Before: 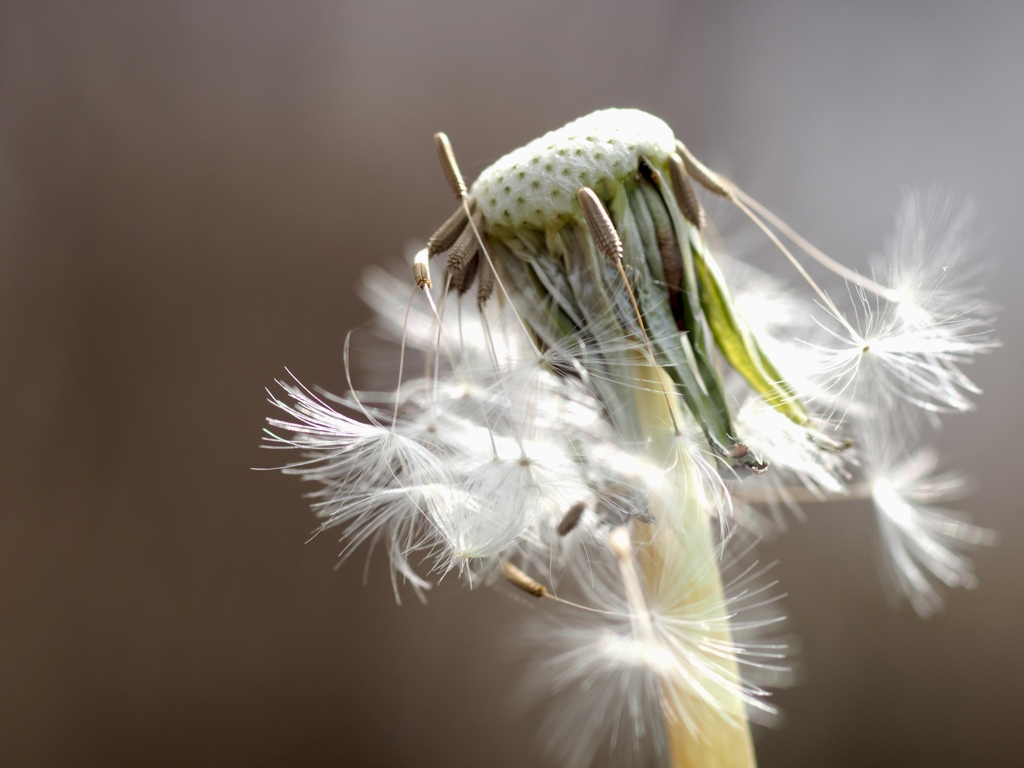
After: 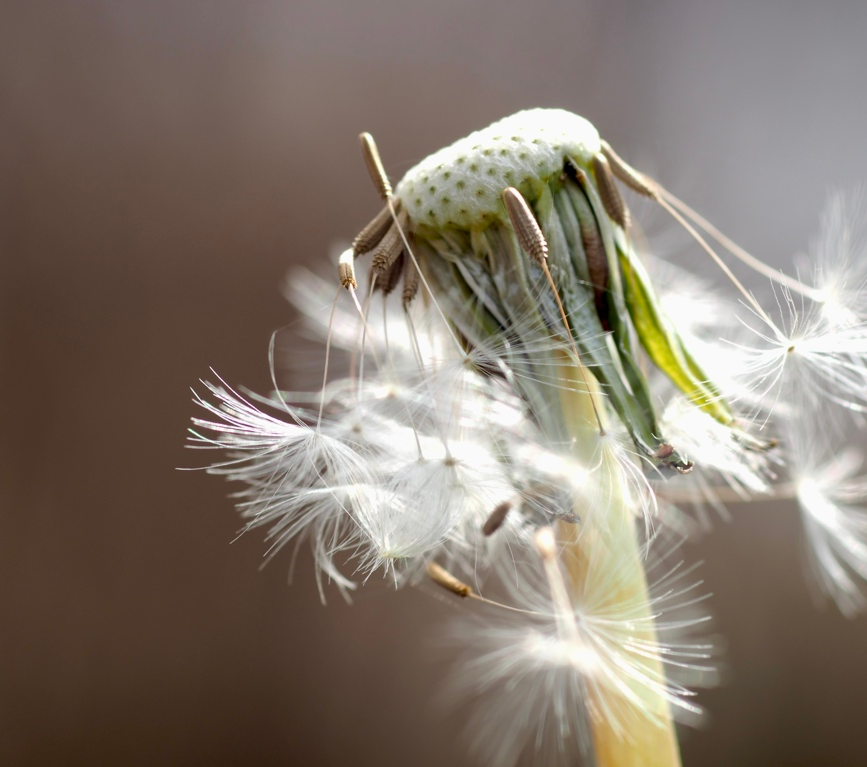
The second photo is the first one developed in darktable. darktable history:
crop: left 7.405%, right 7.849%
